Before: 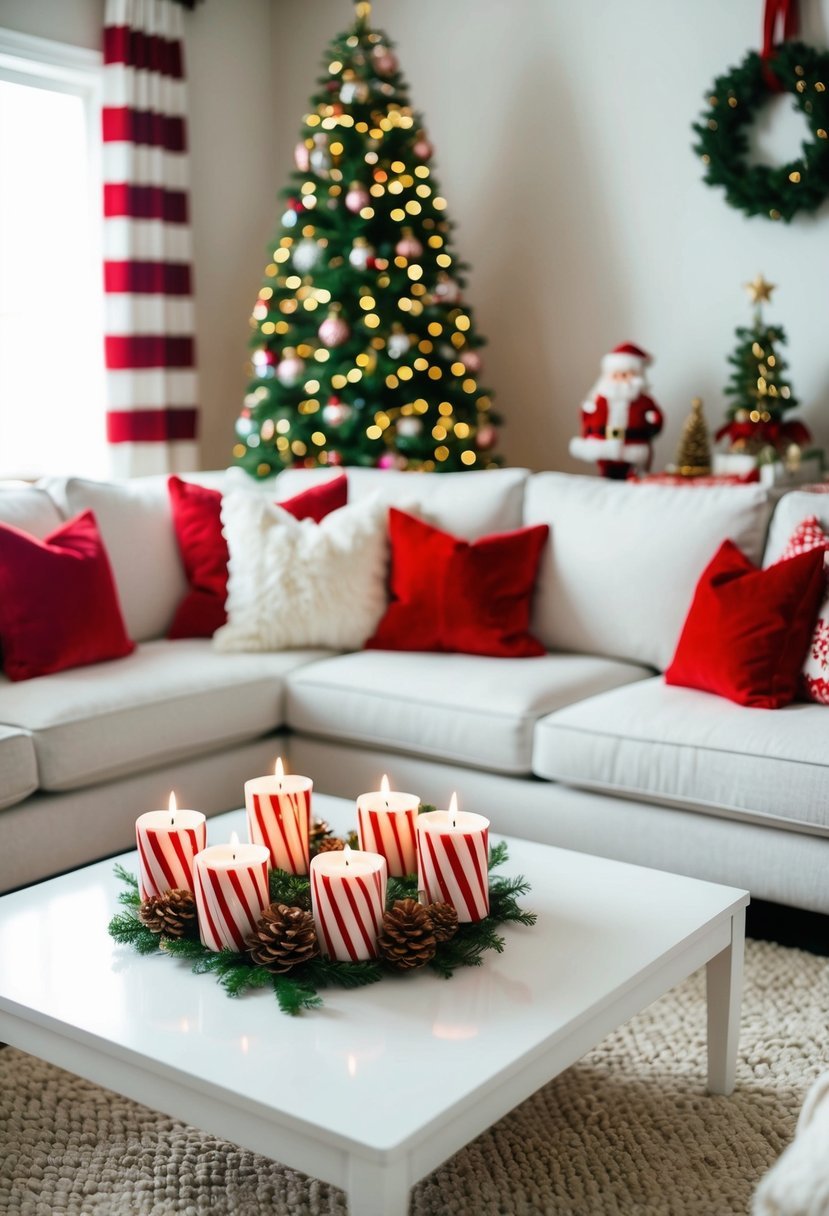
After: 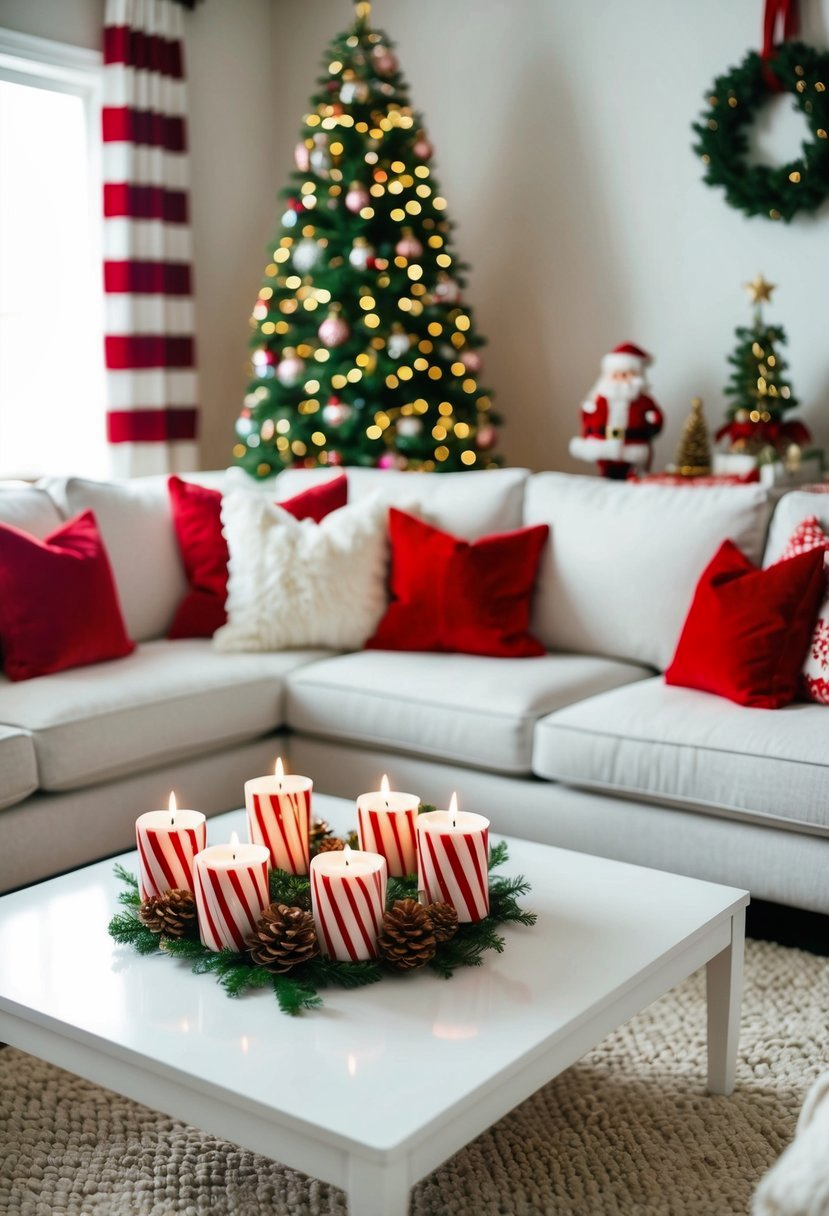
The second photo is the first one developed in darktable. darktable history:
shadows and highlights: radius 107.66, shadows 23.75, highlights -59.19, low approximation 0.01, soften with gaussian
tone equalizer: edges refinement/feathering 500, mask exposure compensation -1.57 EV, preserve details guided filter
exposure: compensate highlight preservation false
